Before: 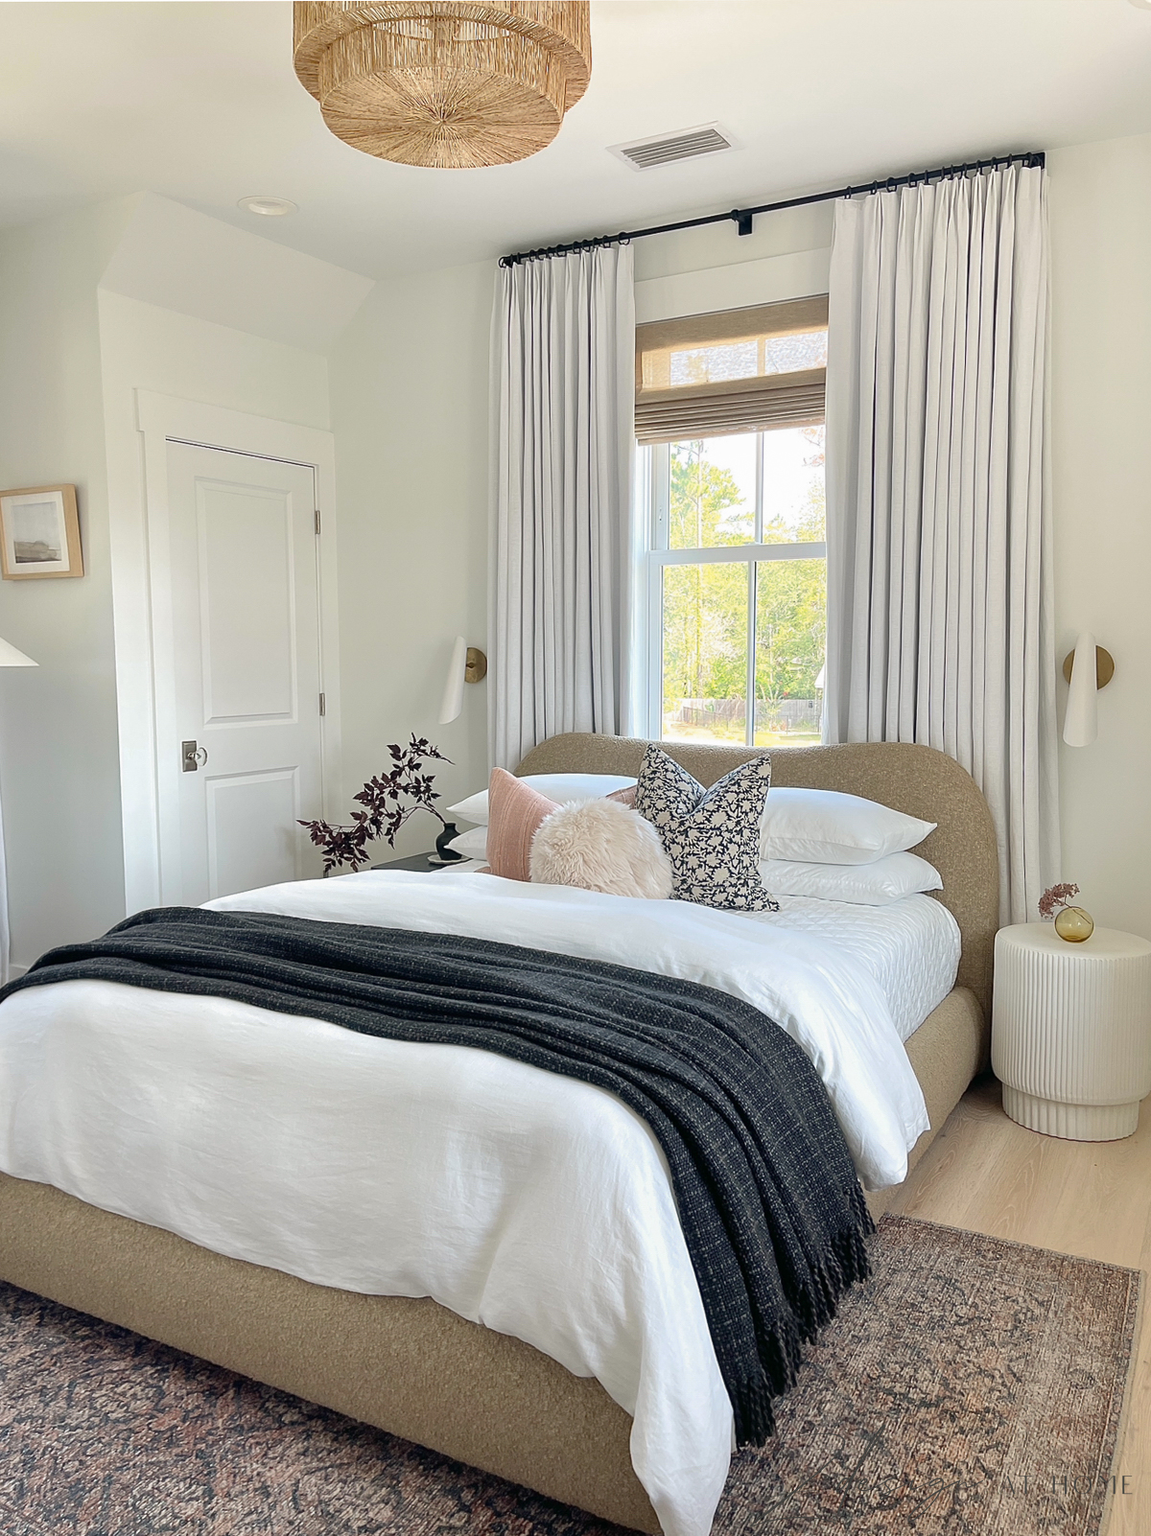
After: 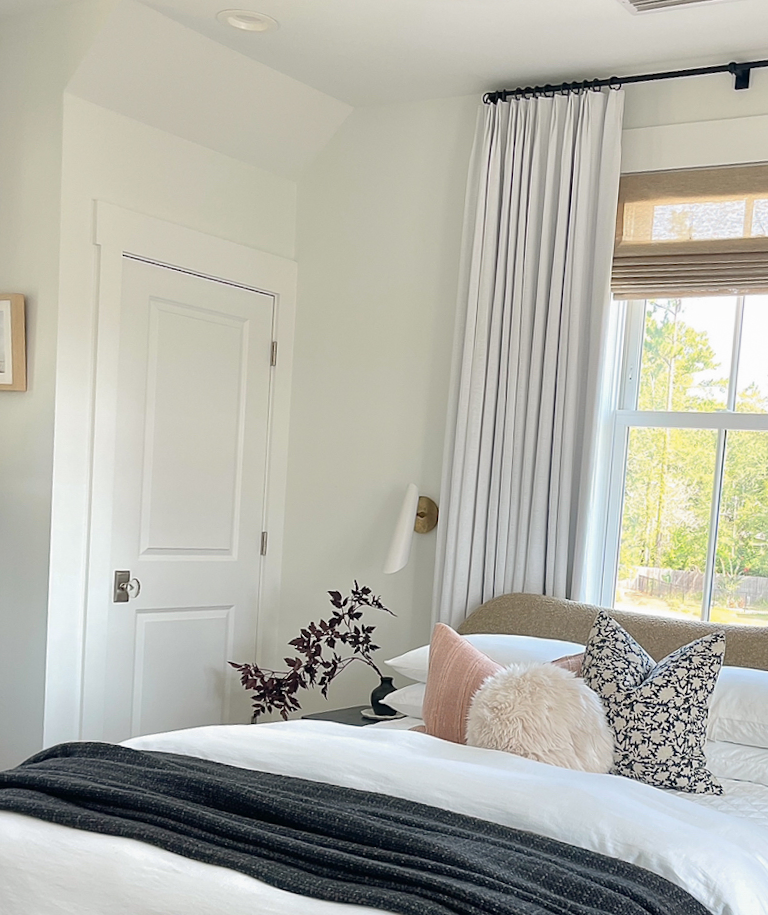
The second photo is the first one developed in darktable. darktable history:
crop and rotate: angle -4.44°, left 2.172%, top 6.785%, right 27.379%, bottom 30.332%
